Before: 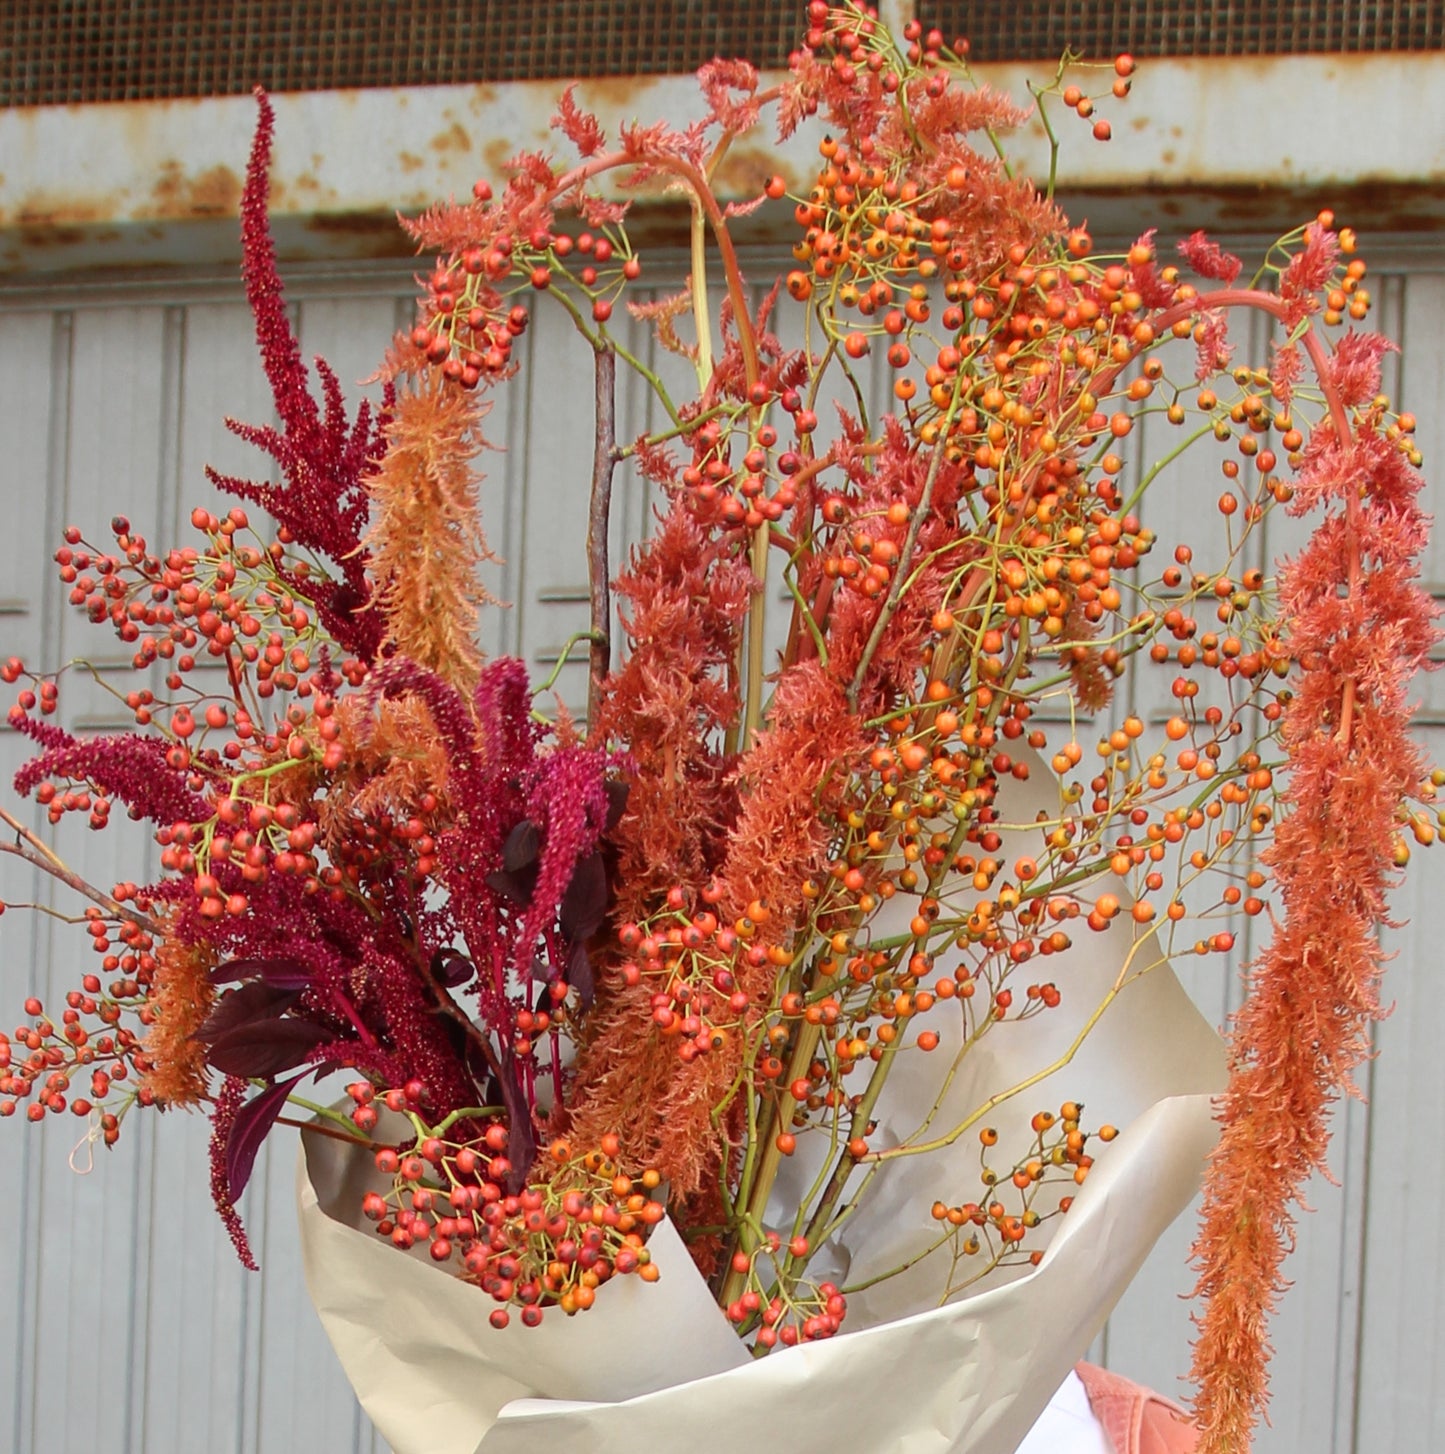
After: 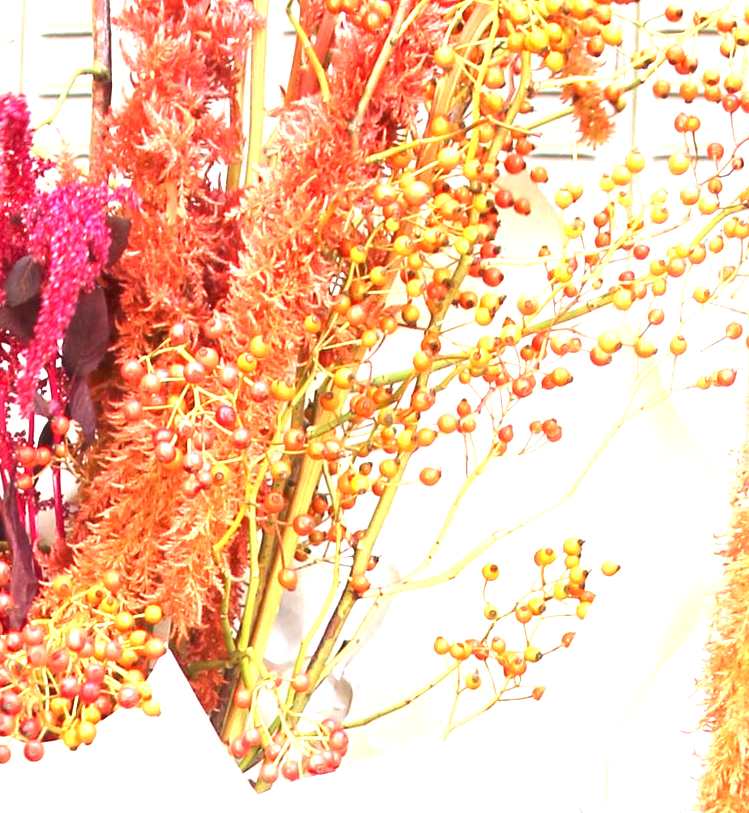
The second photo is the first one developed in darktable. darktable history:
crop: left 34.497%, top 38.877%, right 13.601%, bottom 5.157%
exposure: black level correction 0, exposure 2.102 EV, compensate highlight preservation false
